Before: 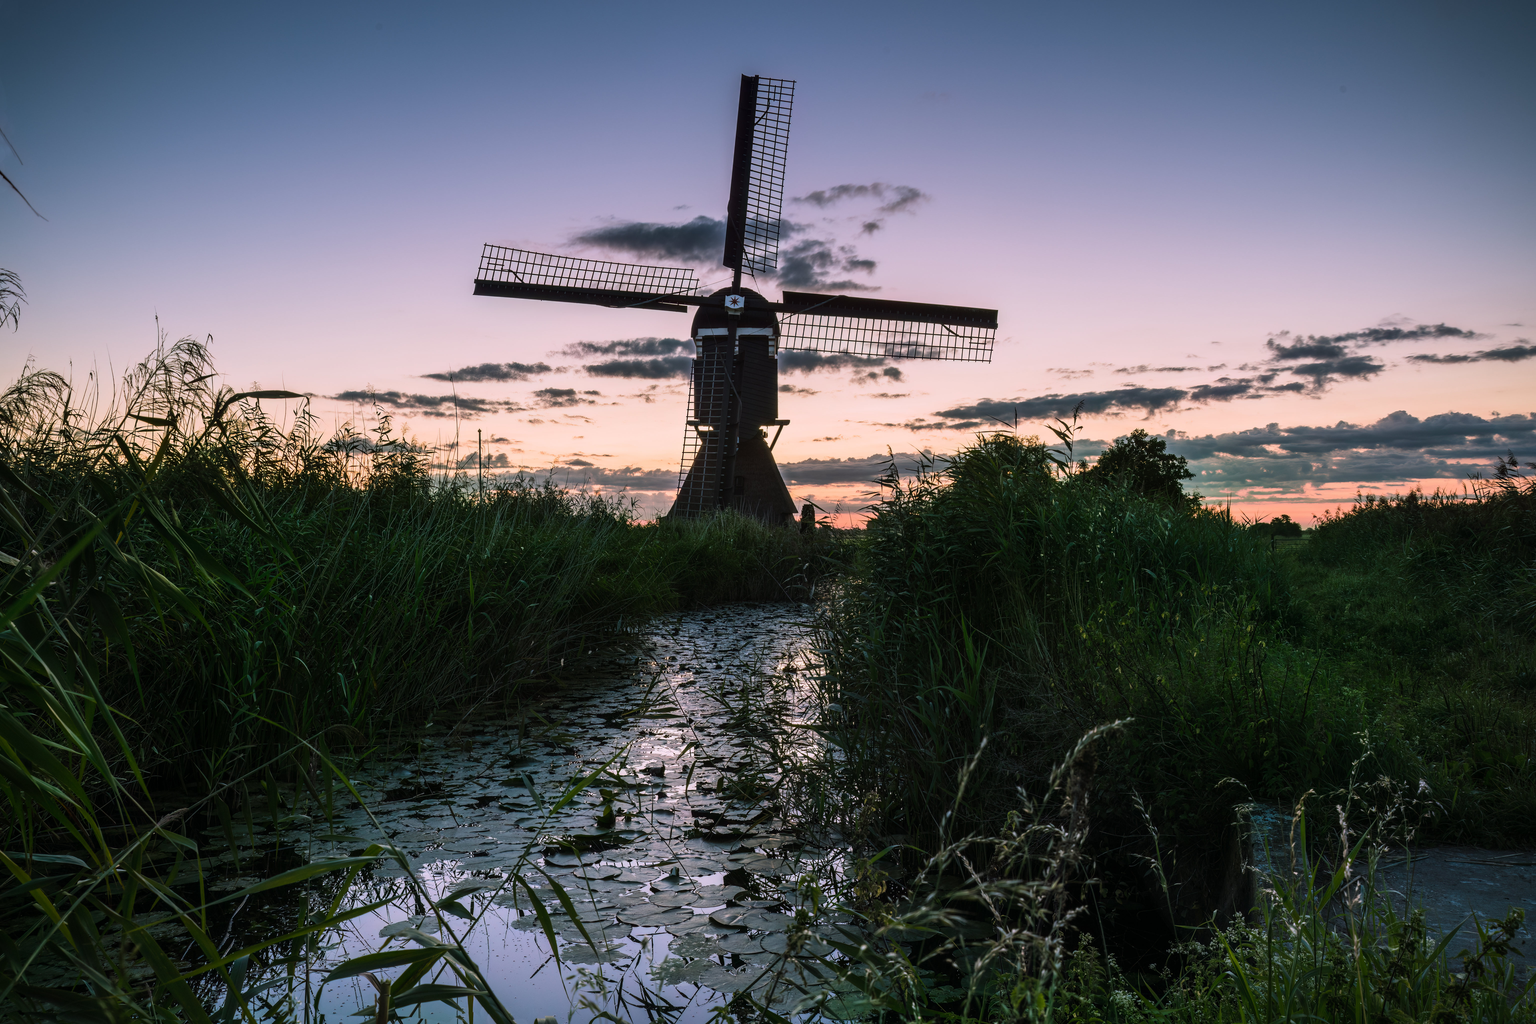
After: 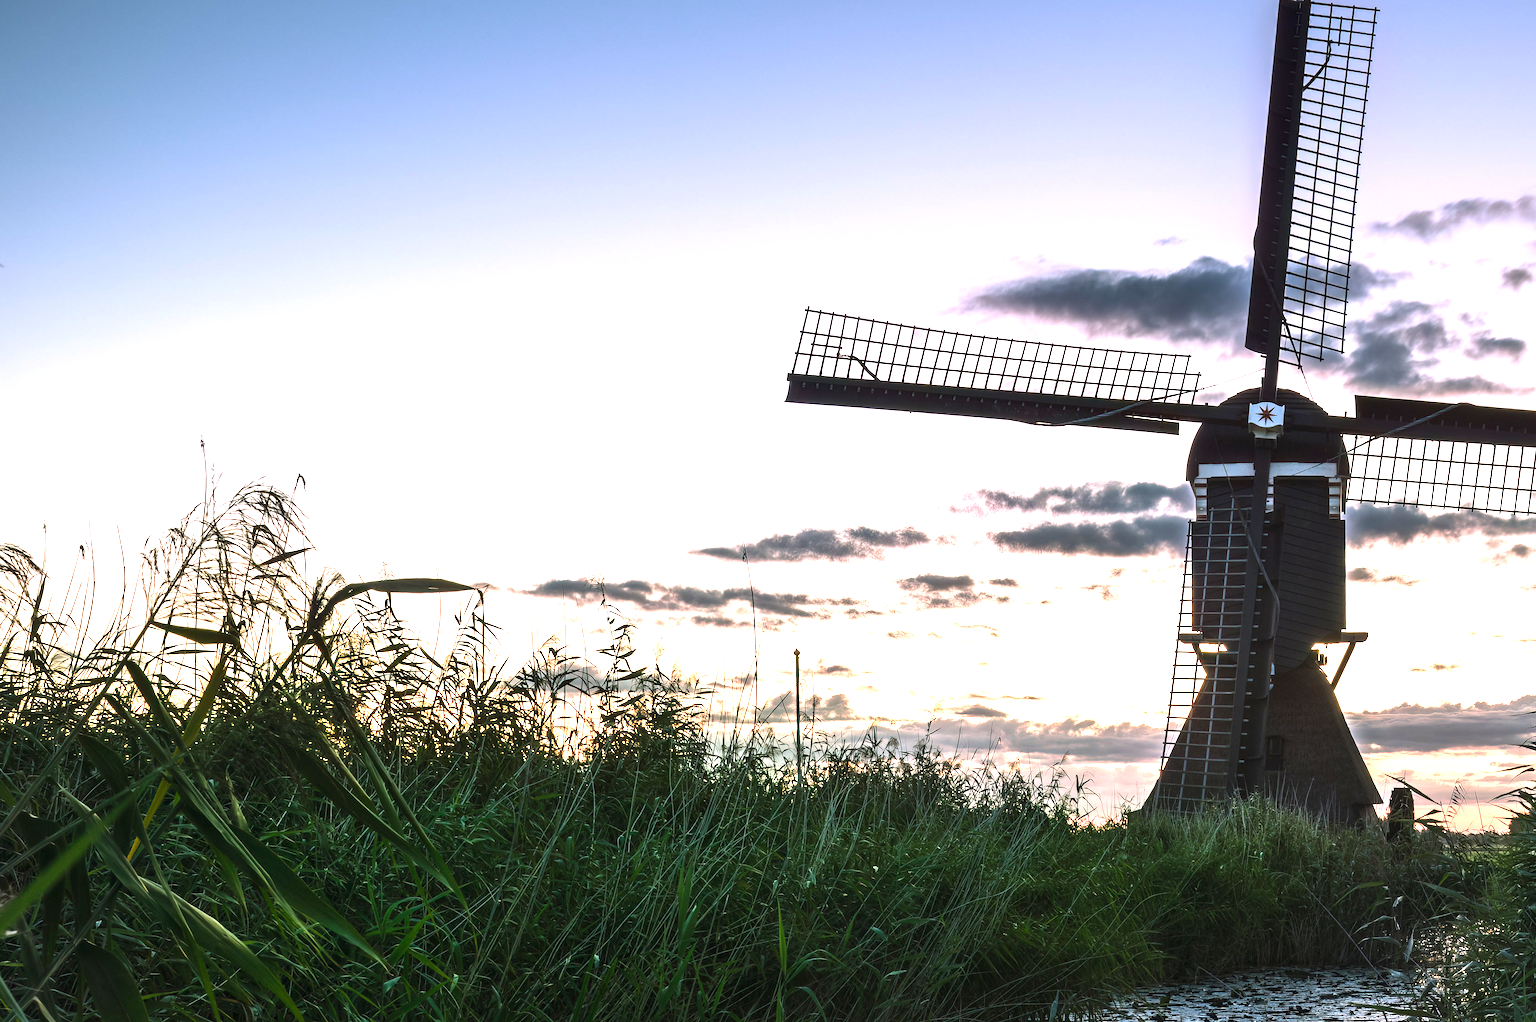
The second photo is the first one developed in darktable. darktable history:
exposure: black level correction 0, exposure 1.459 EV, compensate exposure bias true, compensate highlight preservation false
crop and rotate: left 3.06%, top 7.474%, right 42.611%, bottom 38.236%
